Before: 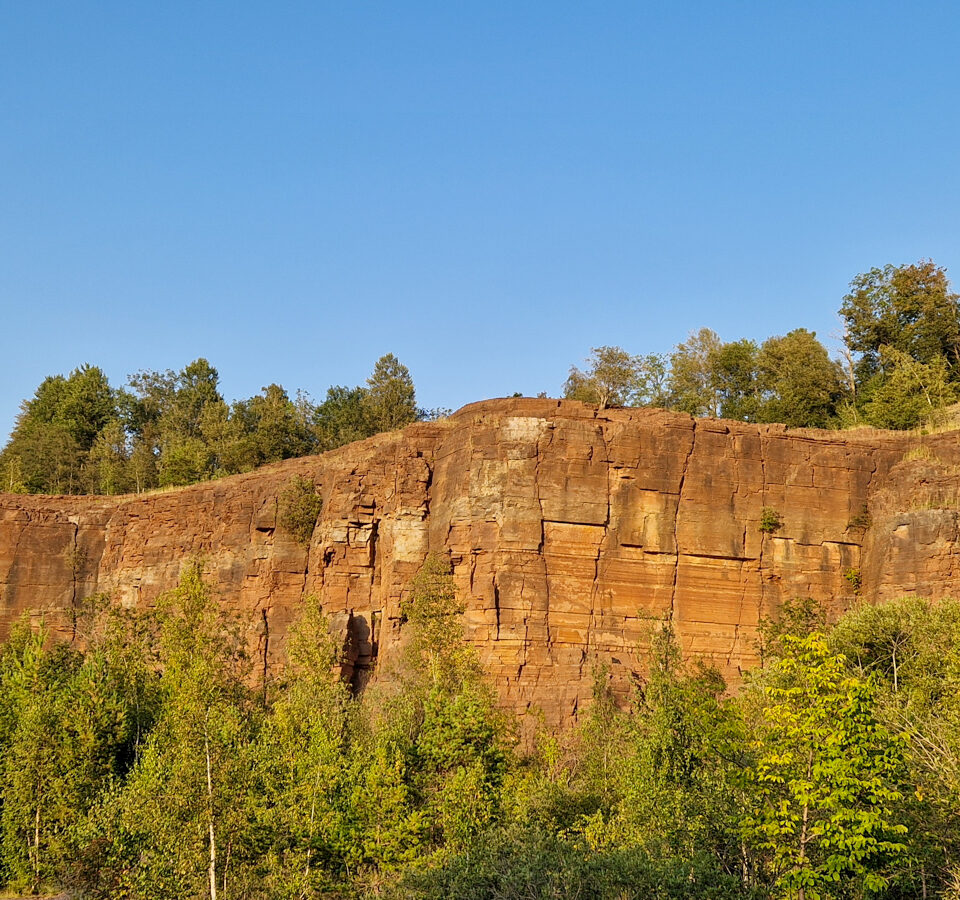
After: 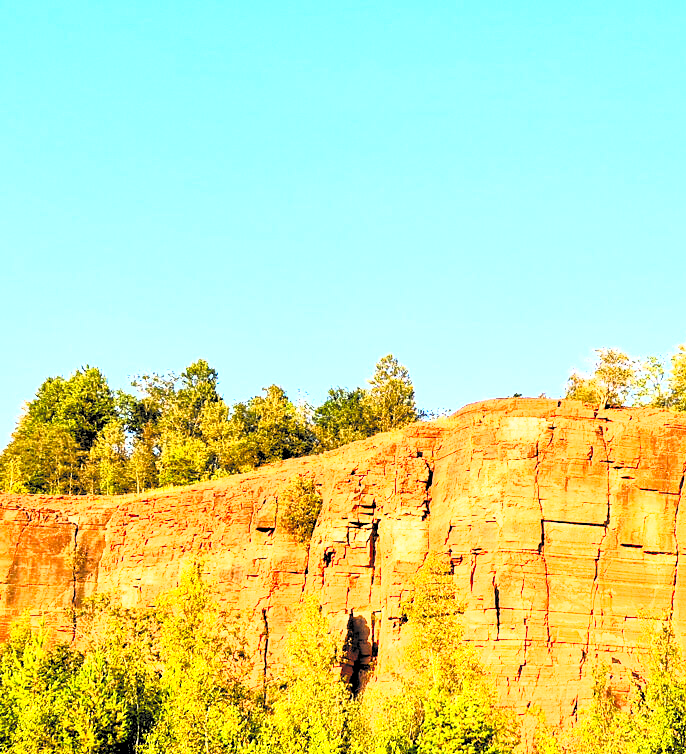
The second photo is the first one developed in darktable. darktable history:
levels: white 99.94%, levels [0.072, 0.414, 0.976]
crop: right 28.522%, bottom 16.131%
filmic rgb: black relative exposure -5.14 EV, white relative exposure 3.97 EV, threshold 3 EV, hardness 2.89, contrast 1.299, highlights saturation mix -9.57%, add noise in highlights 0.002, color science v3 (2019), use custom middle-gray values true, contrast in highlights soft, enable highlight reconstruction true
contrast brightness saturation: contrast 0.982, brightness 0.998, saturation 0.994
